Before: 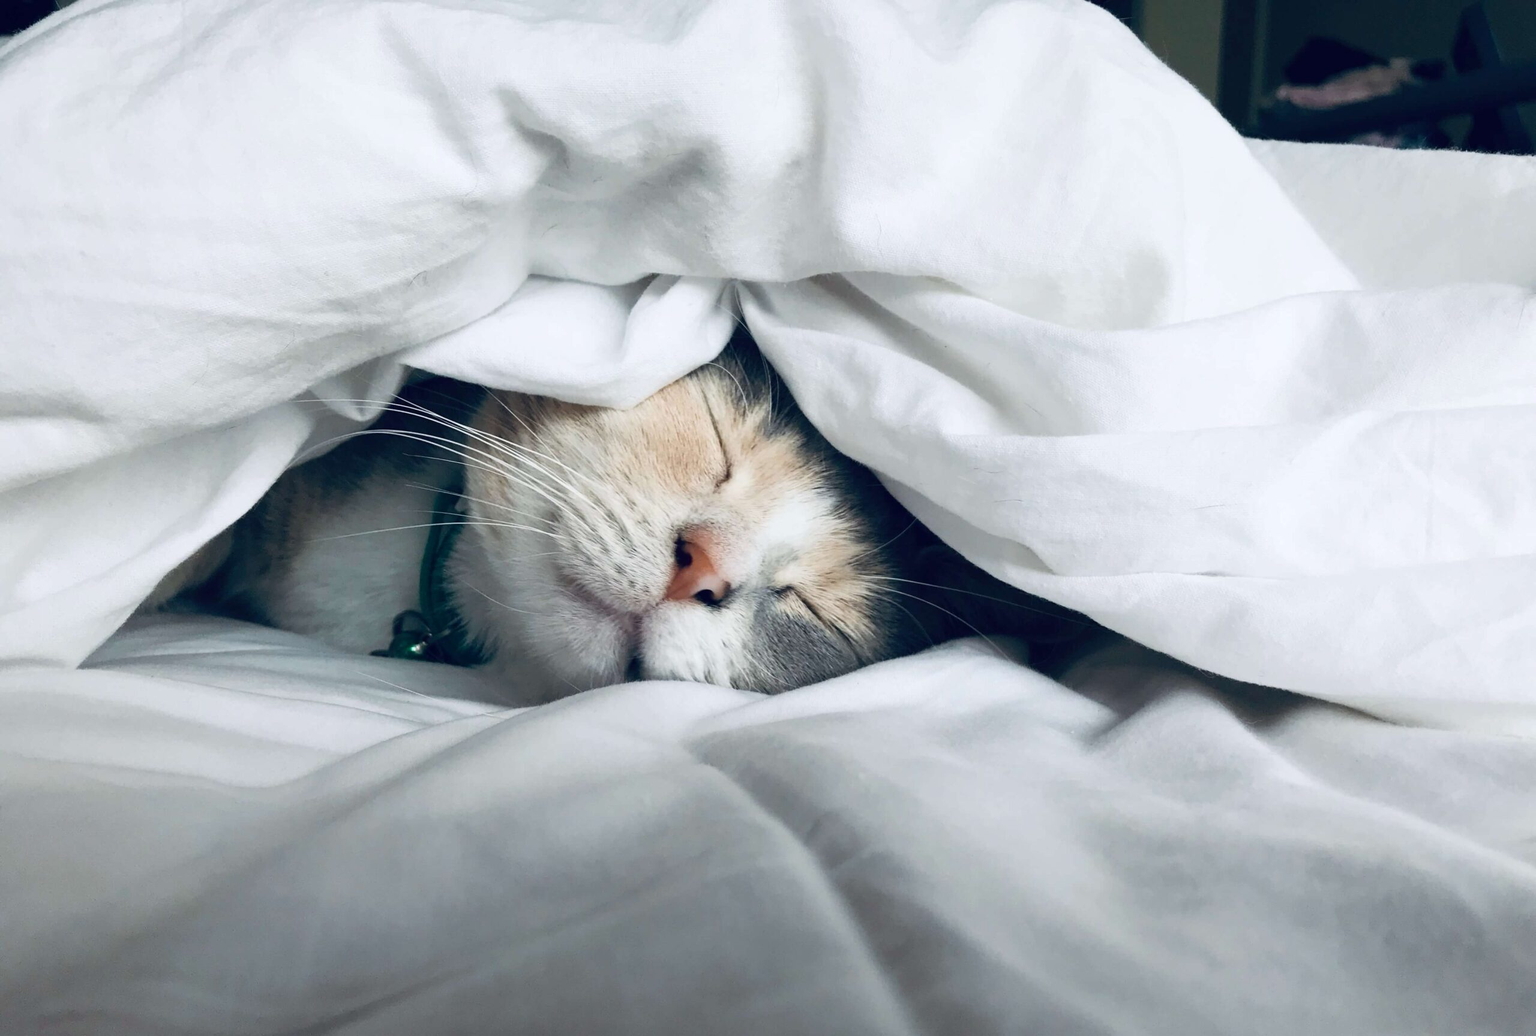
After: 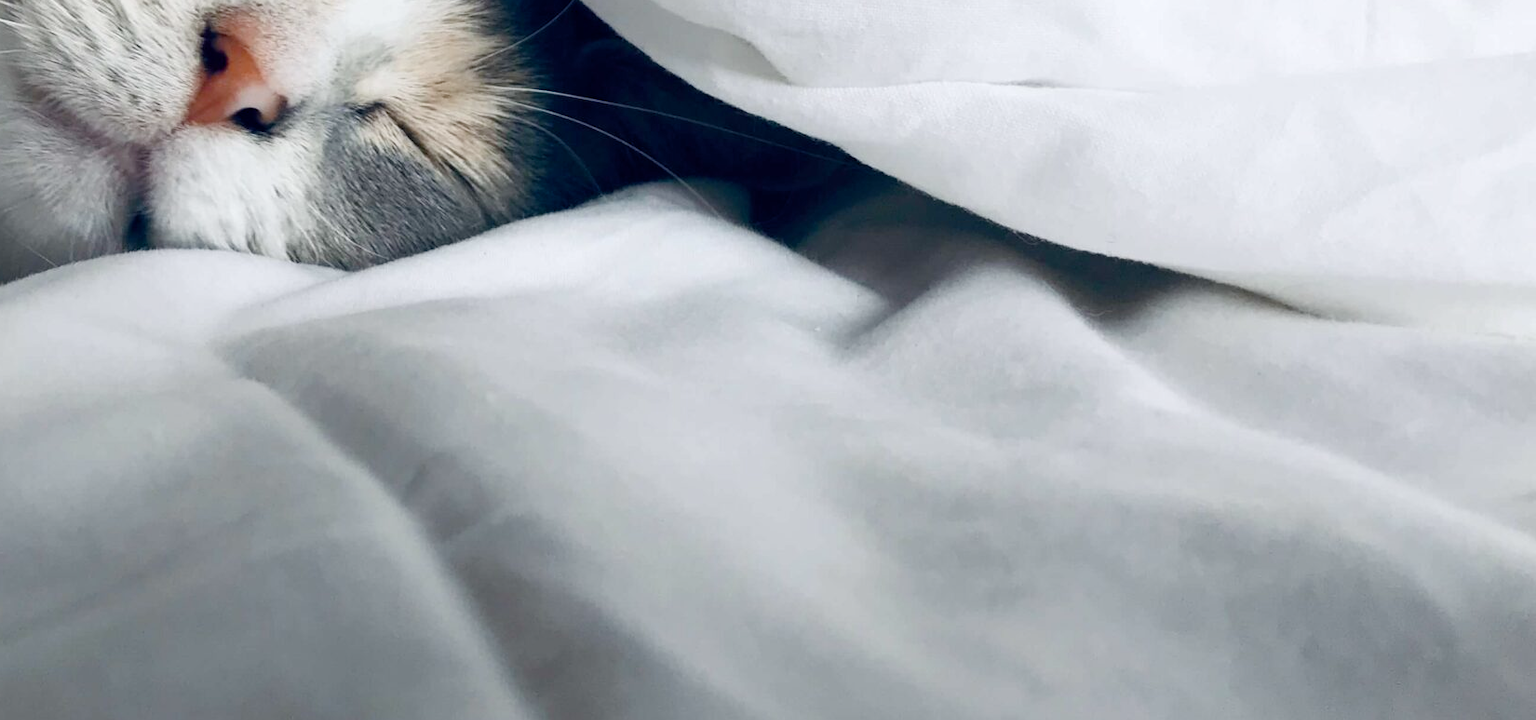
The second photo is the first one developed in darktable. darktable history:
color balance rgb: perceptual saturation grading › global saturation 20%, perceptual saturation grading › highlights -25%, perceptual saturation grading › shadows 50%, global vibrance -25%
crop and rotate: left 35.509%, top 50.238%, bottom 4.934%
